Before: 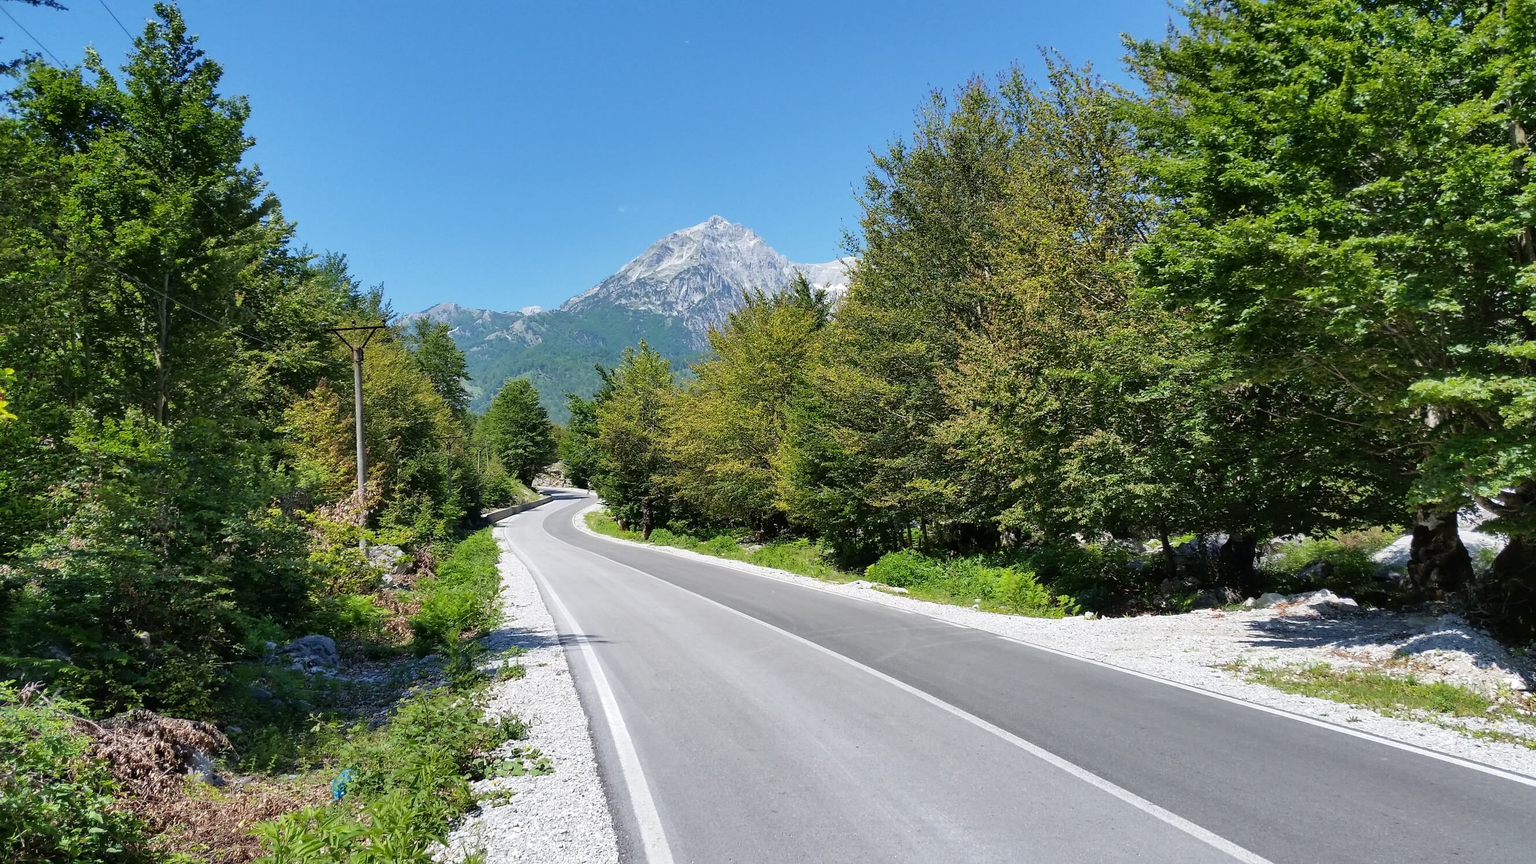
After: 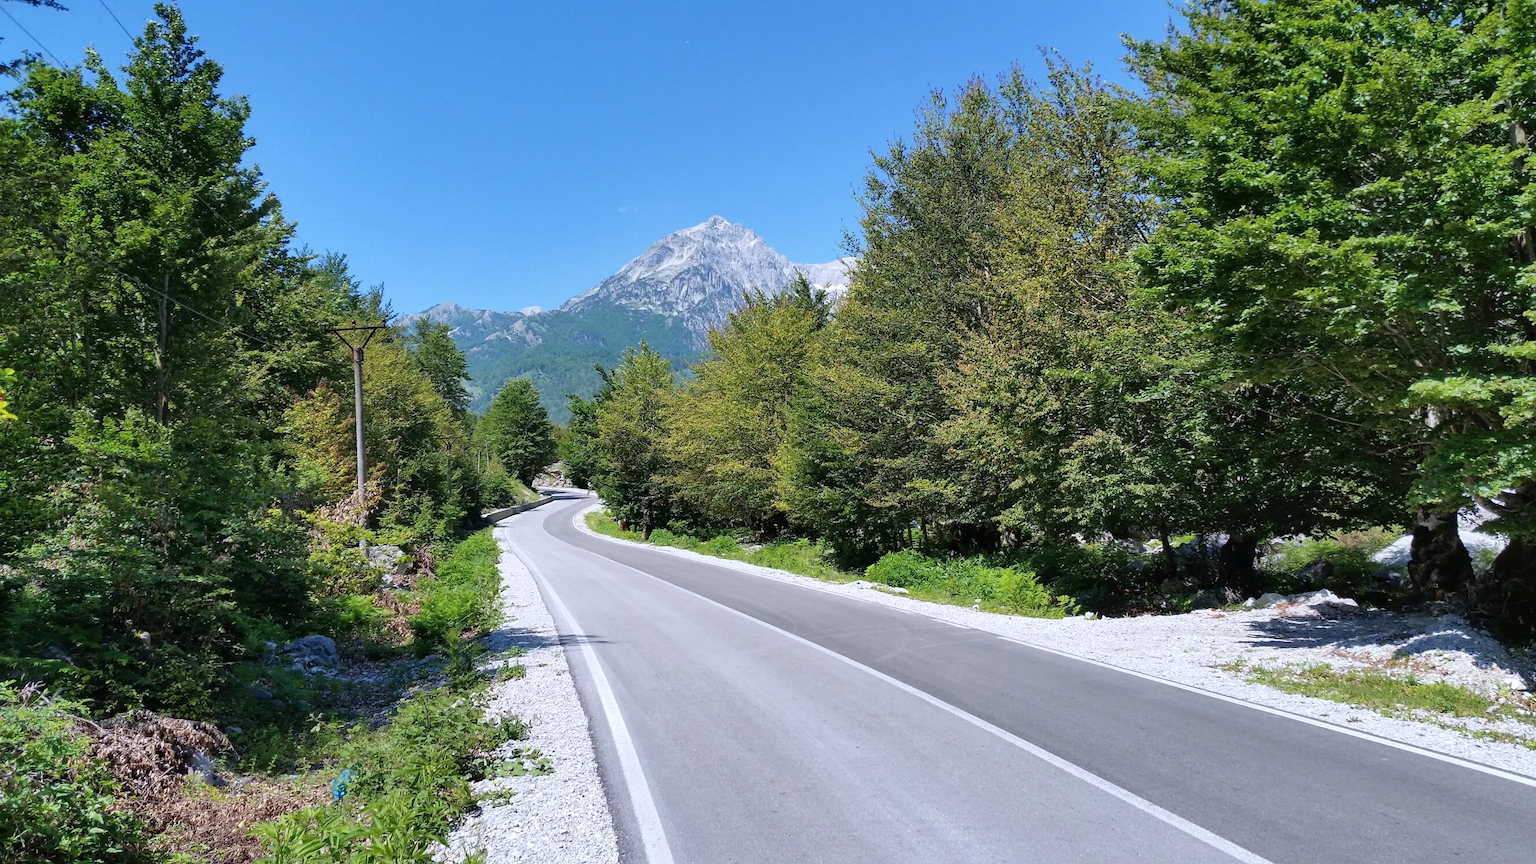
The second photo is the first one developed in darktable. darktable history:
color calibration: illuminant as shot in camera, x 0.358, y 0.373, temperature 4628.91 K
tone equalizer: on, module defaults
